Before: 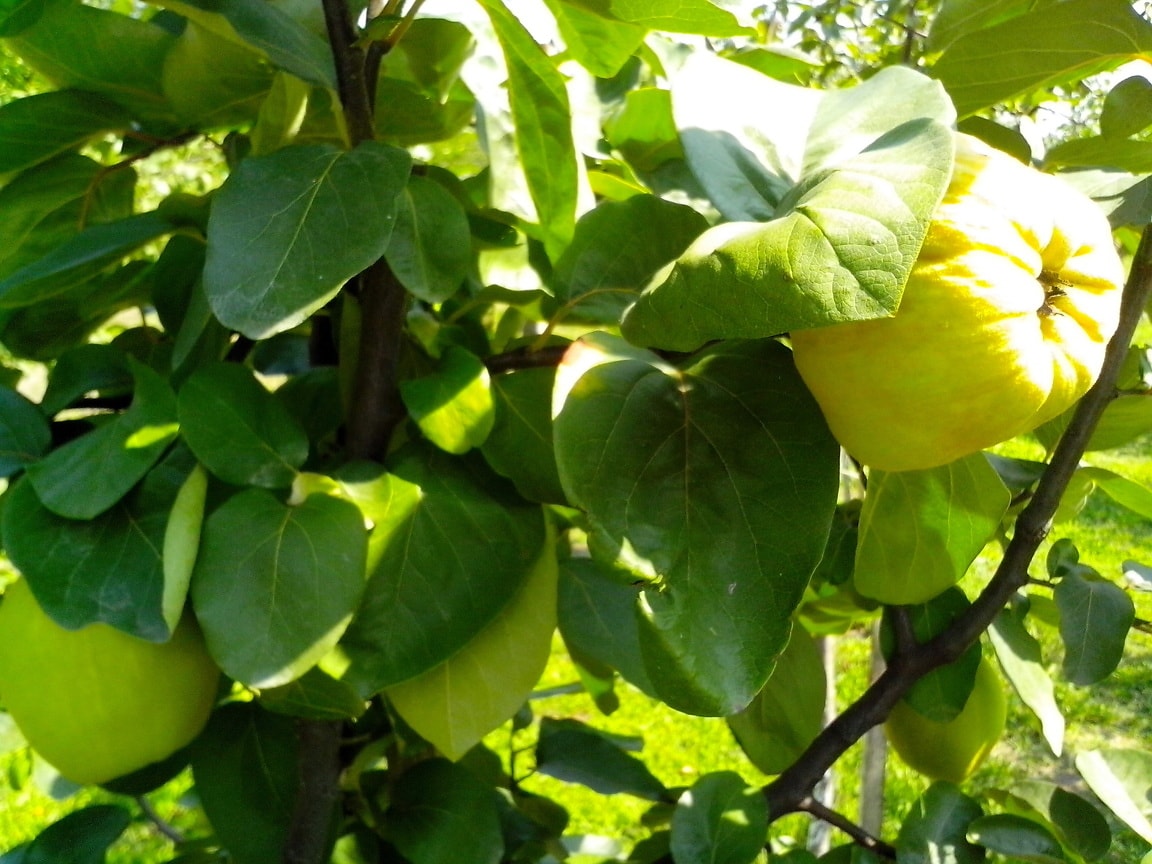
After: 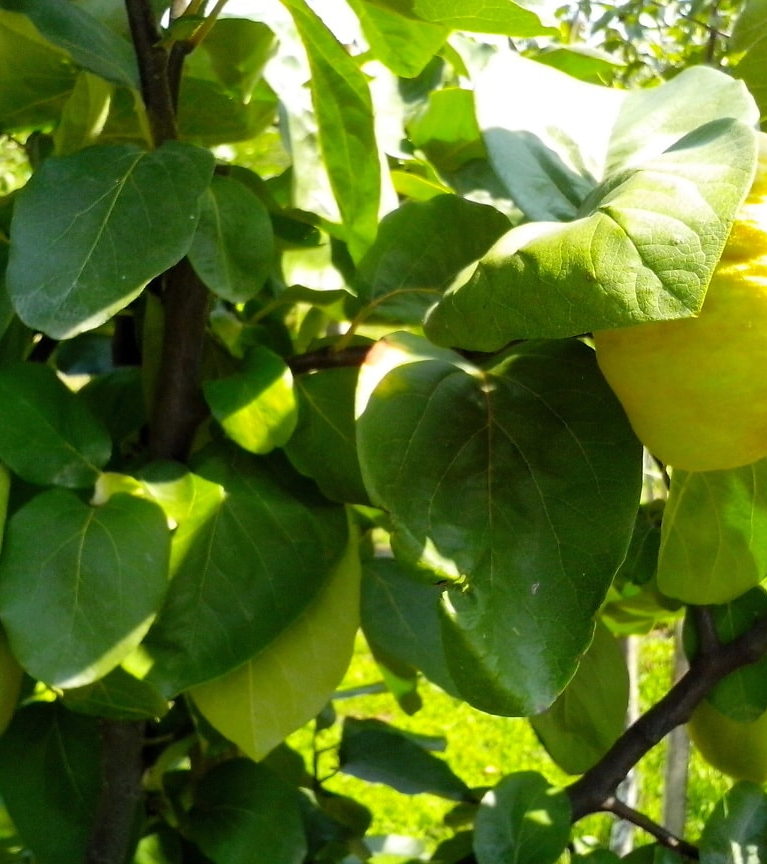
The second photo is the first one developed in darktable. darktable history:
crop: left 17.165%, right 16.209%
